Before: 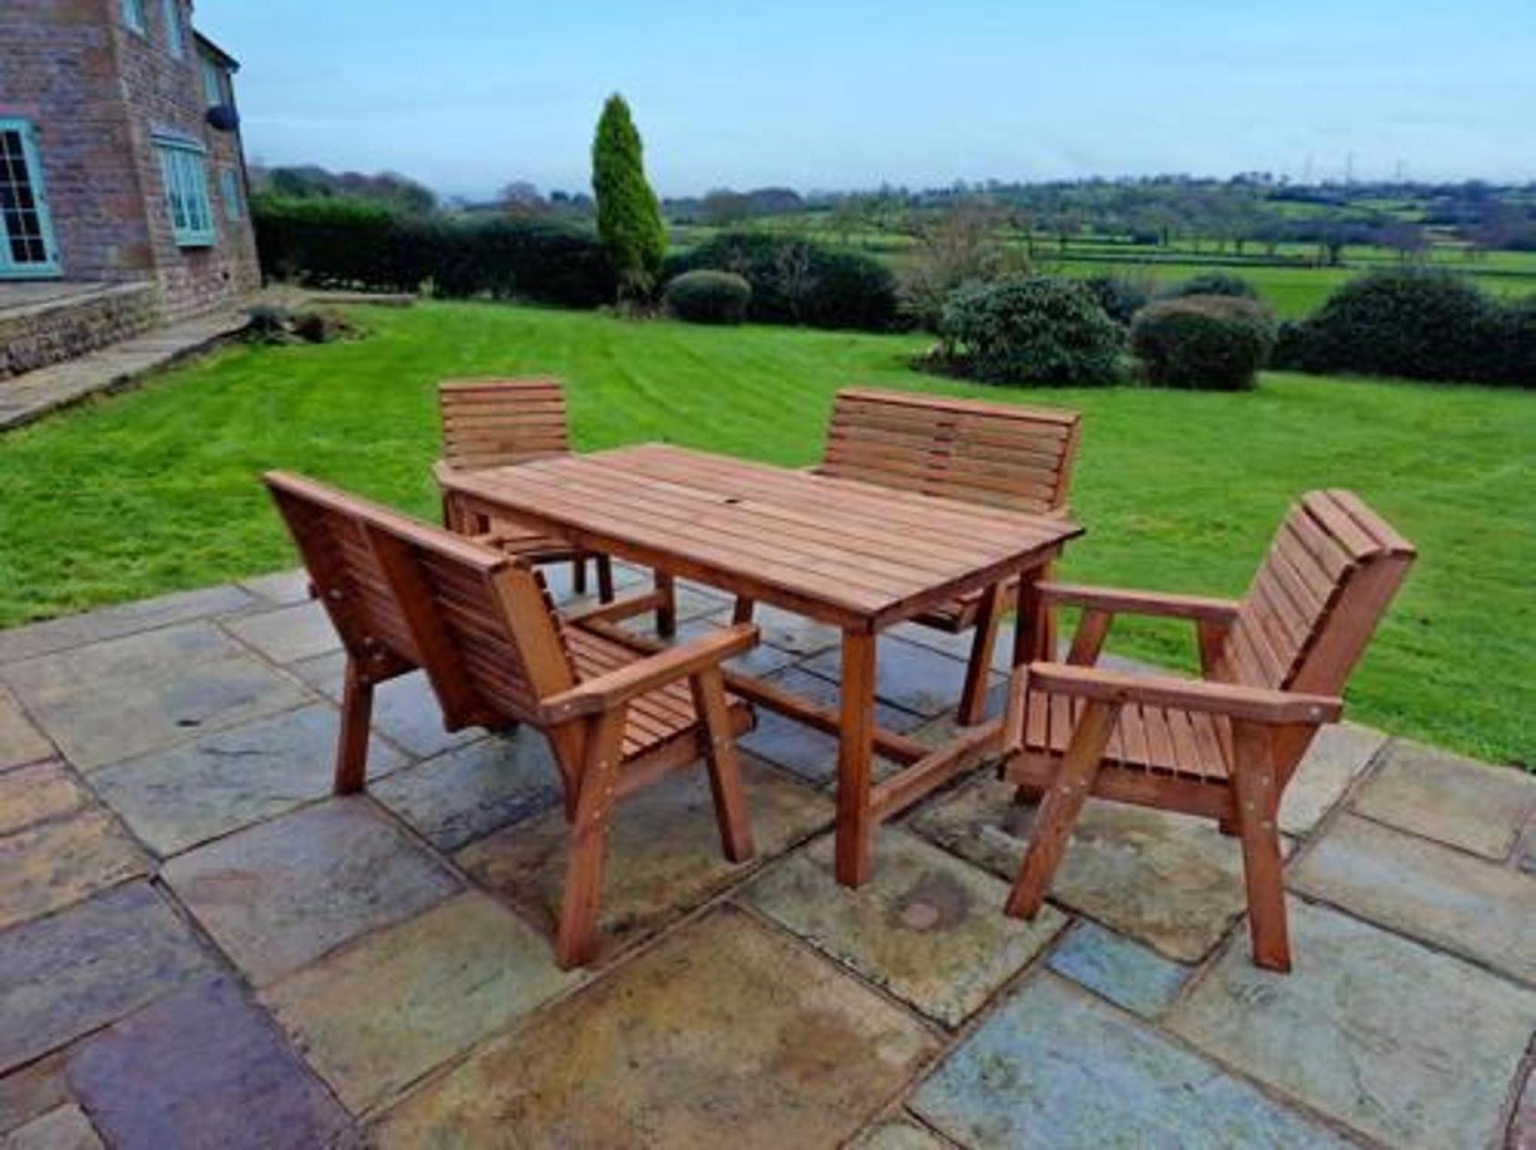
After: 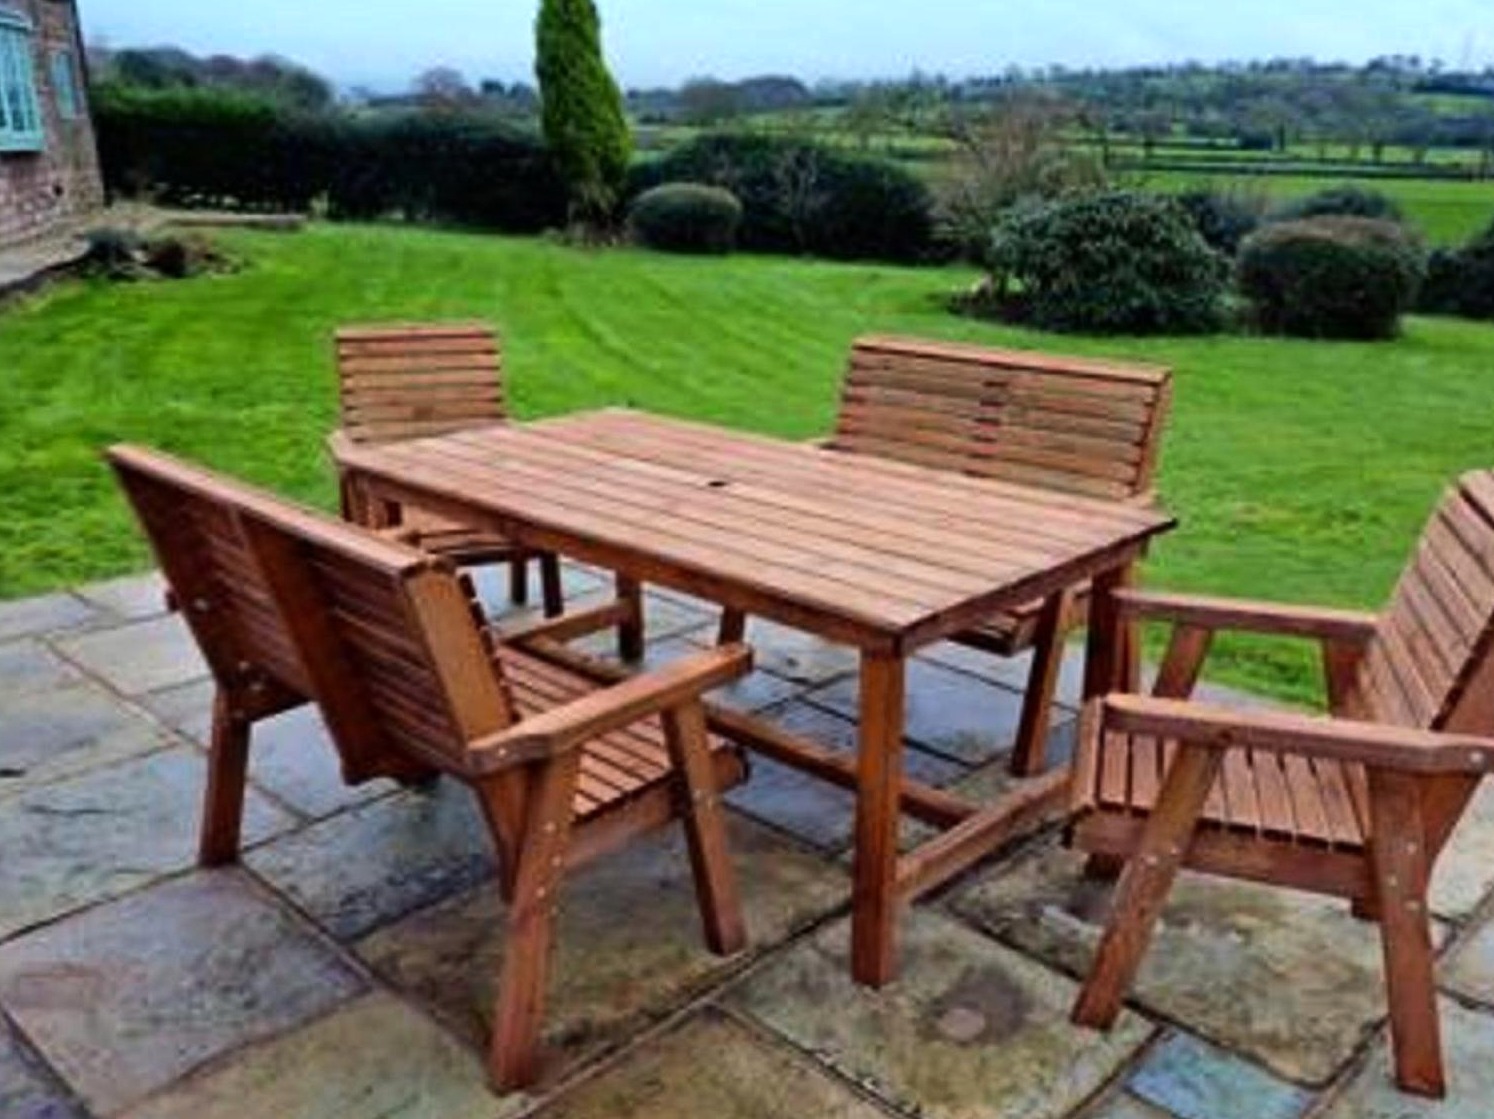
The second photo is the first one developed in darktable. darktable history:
crop and rotate: left 11.831%, top 11.346%, right 13.429%, bottom 13.899%
levels: levels [0, 0.499, 1]
tone equalizer: -8 EV -0.417 EV, -7 EV -0.389 EV, -6 EV -0.333 EV, -5 EV -0.222 EV, -3 EV 0.222 EV, -2 EV 0.333 EV, -1 EV 0.389 EV, +0 EV 0.417 EV, edges refinement/feathering 500, mask exposure compensation -1.57 EV, preserve details no
